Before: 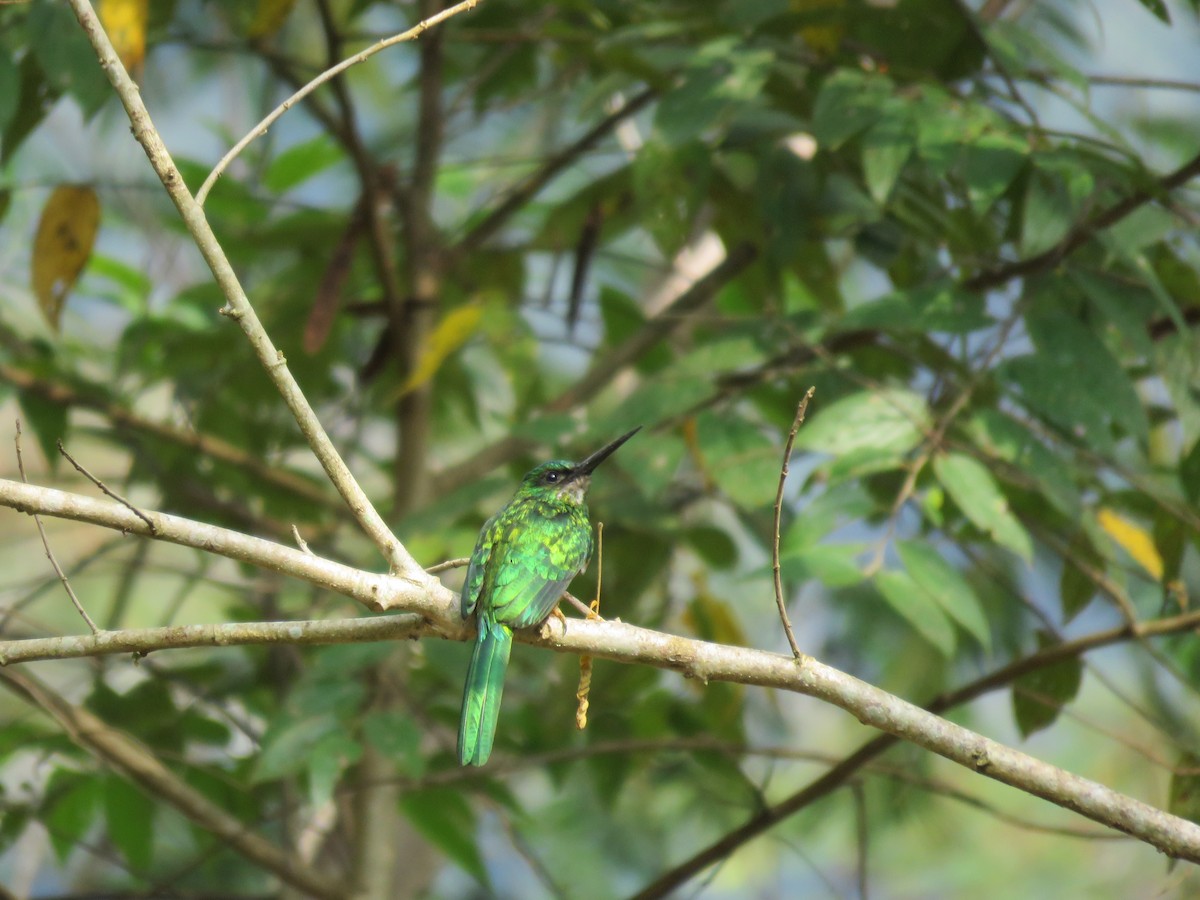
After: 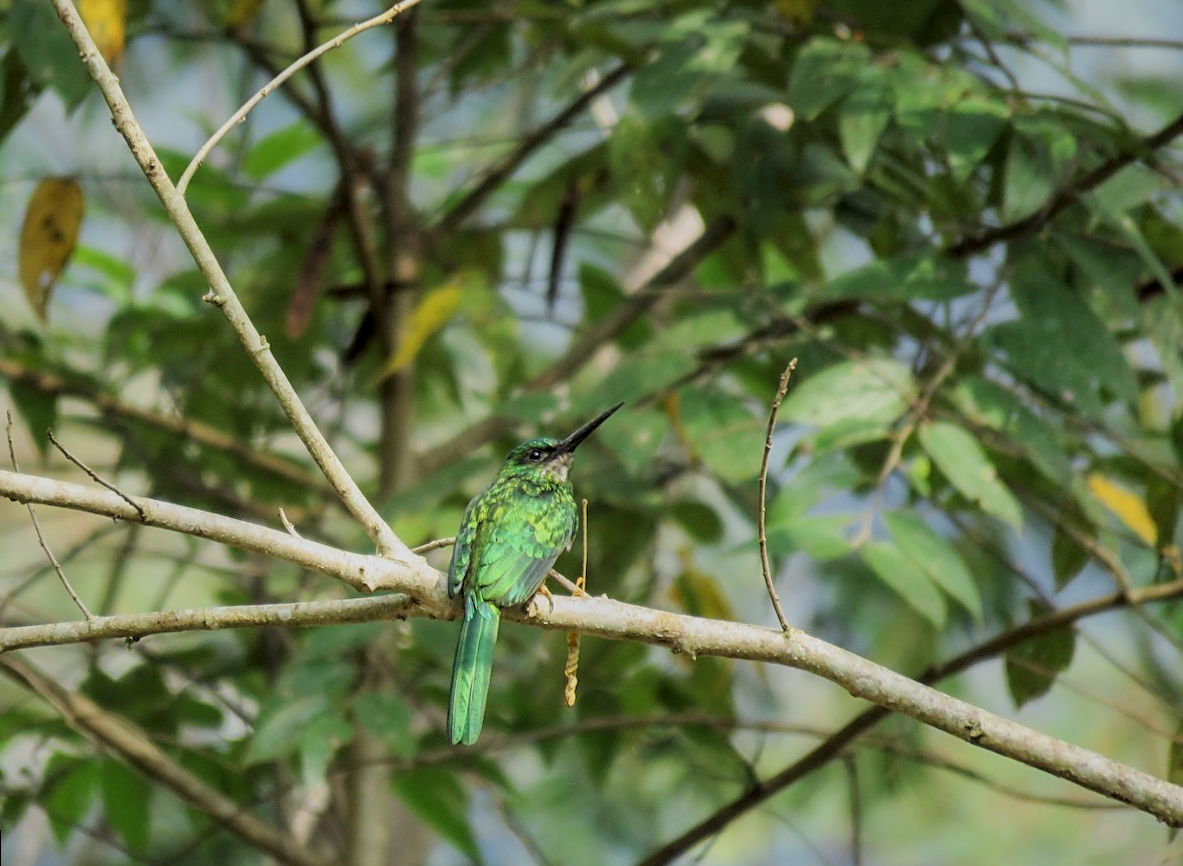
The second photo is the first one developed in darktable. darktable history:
local contrast: on, module defaults
rotate and perspective: rotation -1.32°, lens shift (horizontal) -0.031, crop left 0.015, crop right 0.985, crop top 0.047, crop bottom 0.982
filmic rgb: black relative exposure -7.65 EV, white relative exposure 4.56 EV, hardness 3.61
sharpen: on, module defaults
